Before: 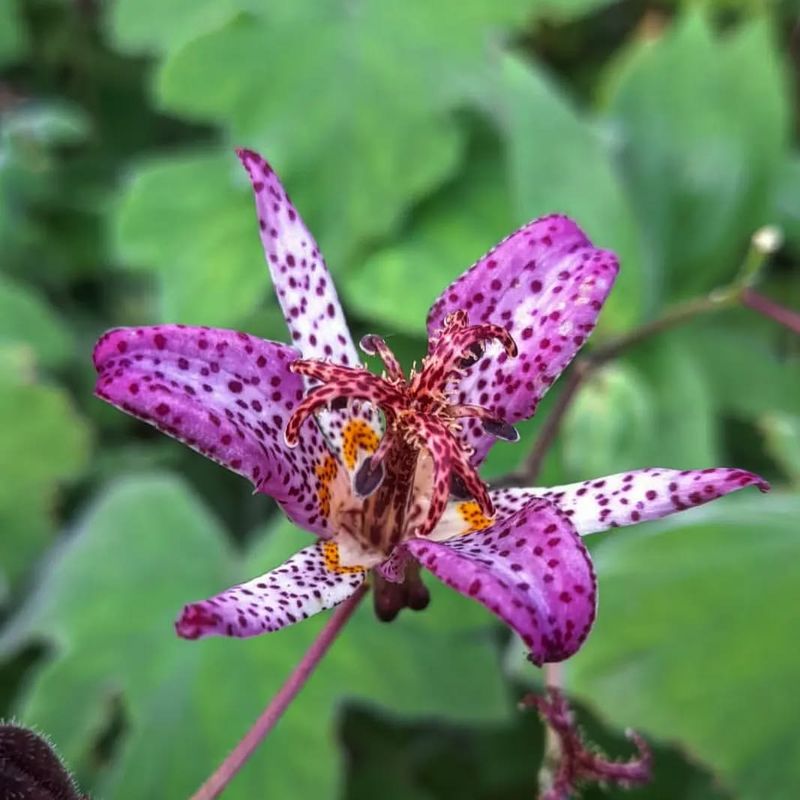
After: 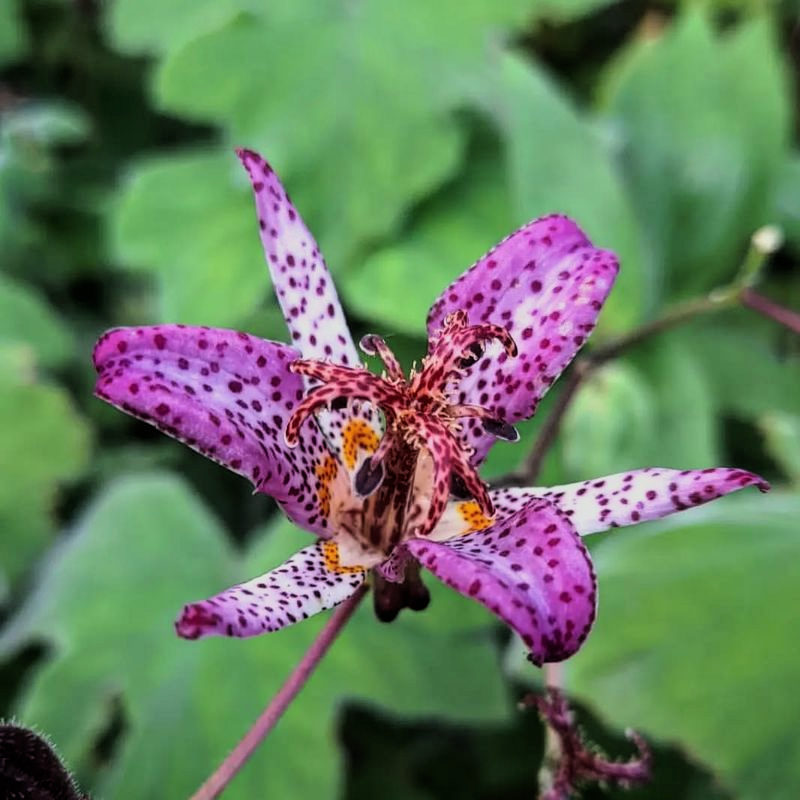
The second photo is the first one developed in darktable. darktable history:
filmic rgb: black relative exposure -7.65 EV, white relative exposure 4.56 EV, hardness 3.61, contrast 1.267, color science v6 (2022)
